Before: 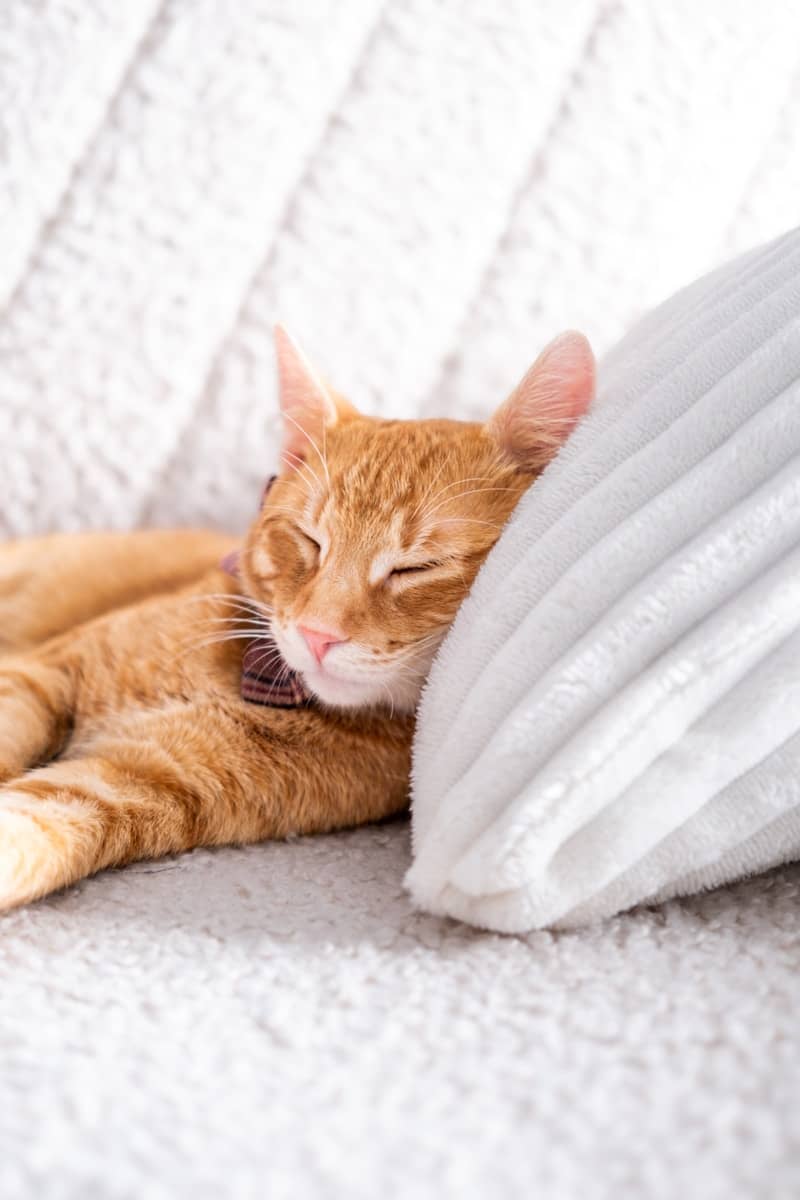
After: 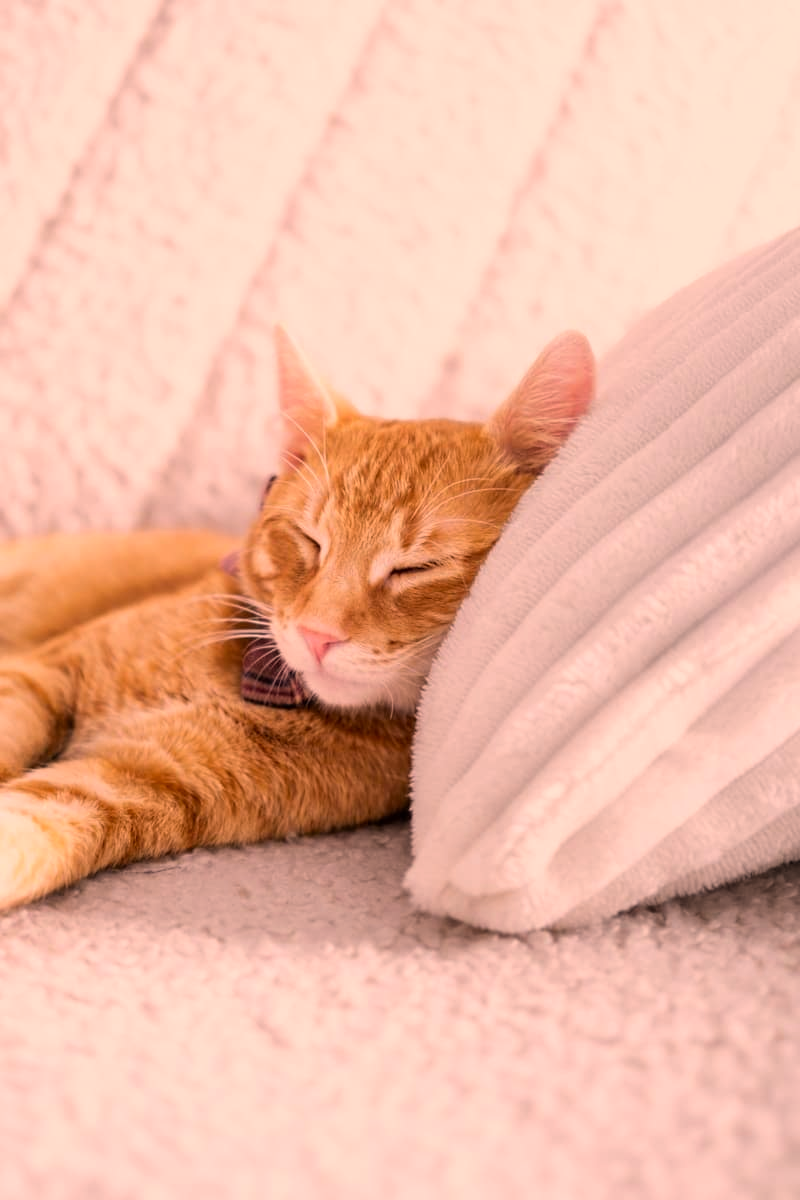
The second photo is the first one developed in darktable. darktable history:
exposure: exposure -0.176 EV, compensate highlight preservation false
color correction: highlights a* 21.39, highlights b* 19.21
